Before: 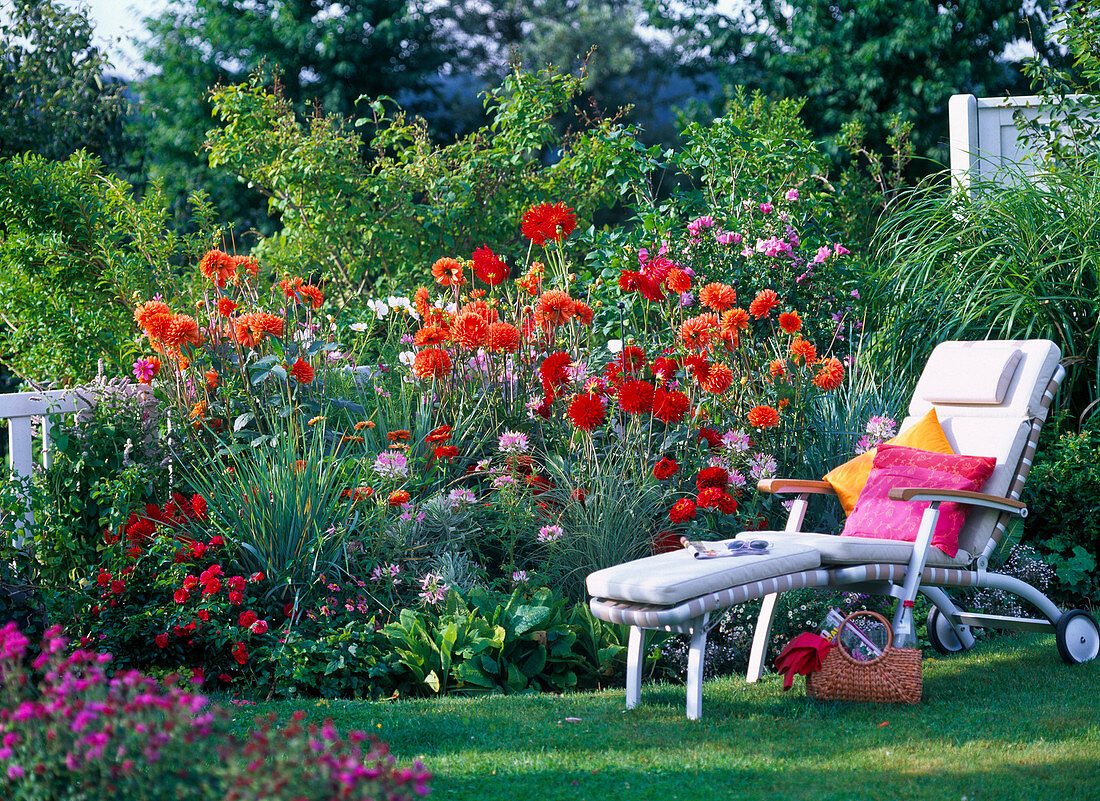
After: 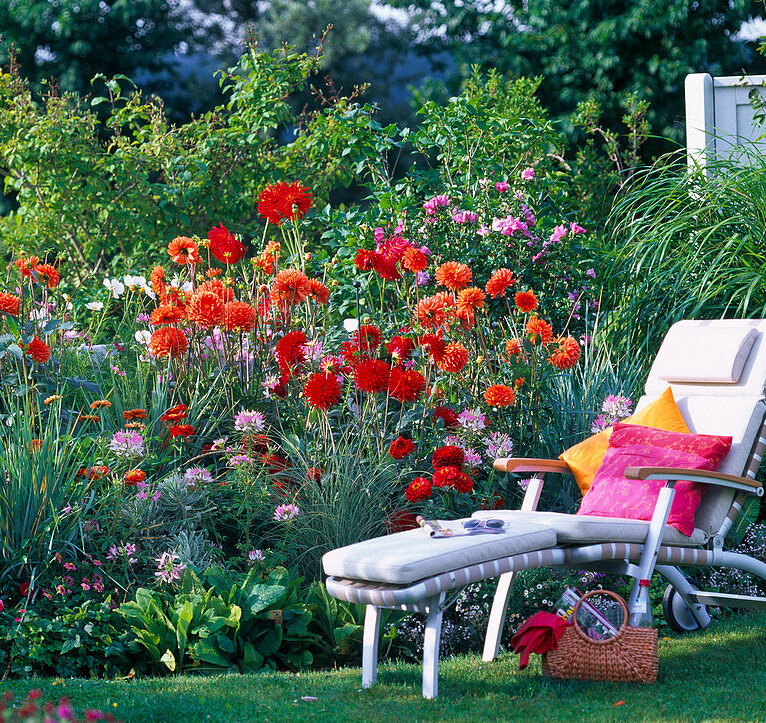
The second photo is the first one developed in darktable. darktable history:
crop and rotate: left 24.006%, top 2.702%, right 6.319%, bottom 6.991%
